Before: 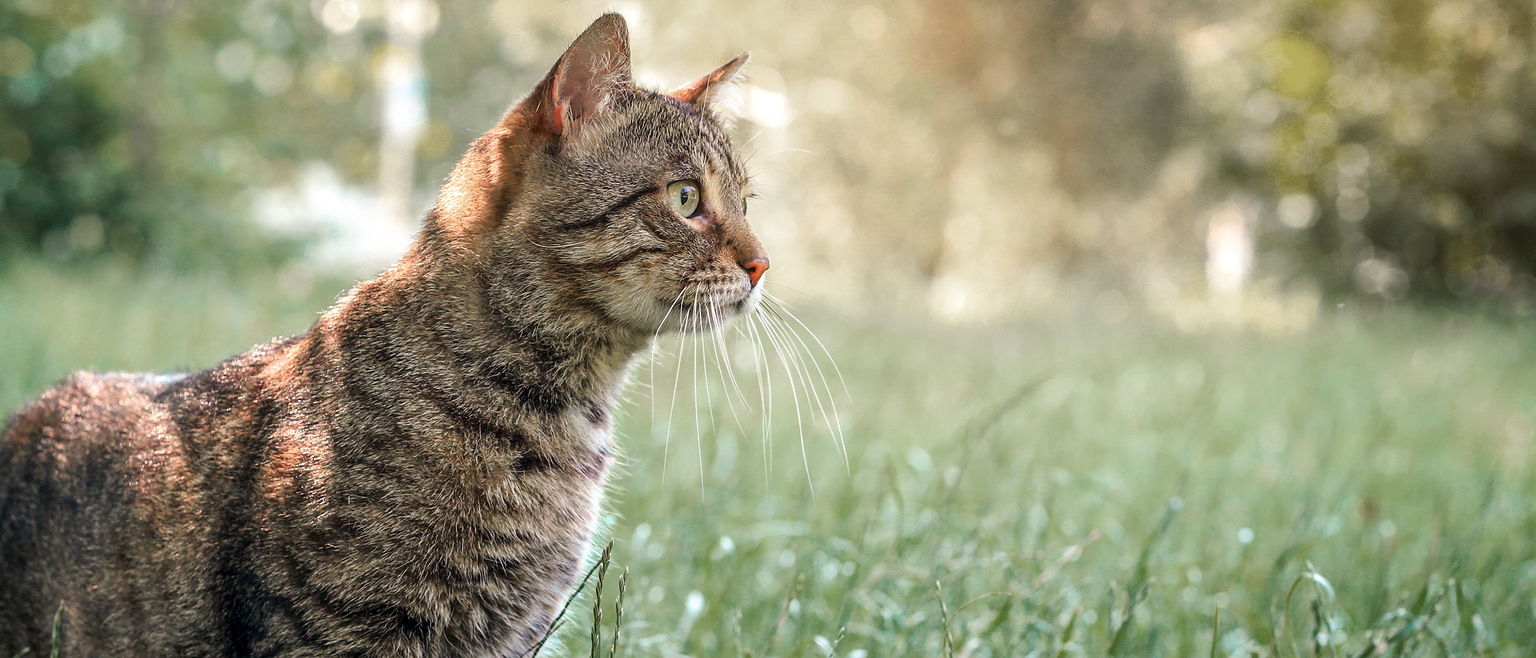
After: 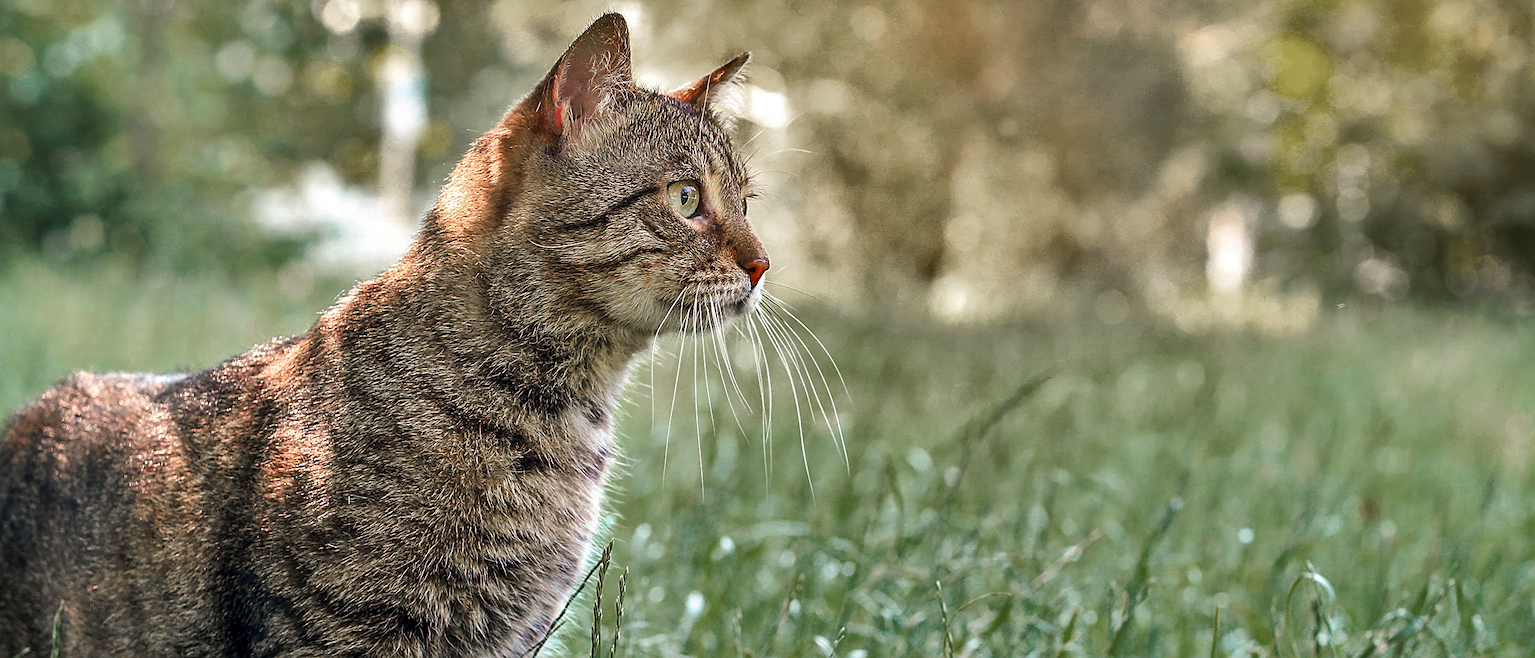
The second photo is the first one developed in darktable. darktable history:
shadows and highlights: shadows 20.9, highlights -80.86, soften with gaussian
sharpen: on, module defaults
